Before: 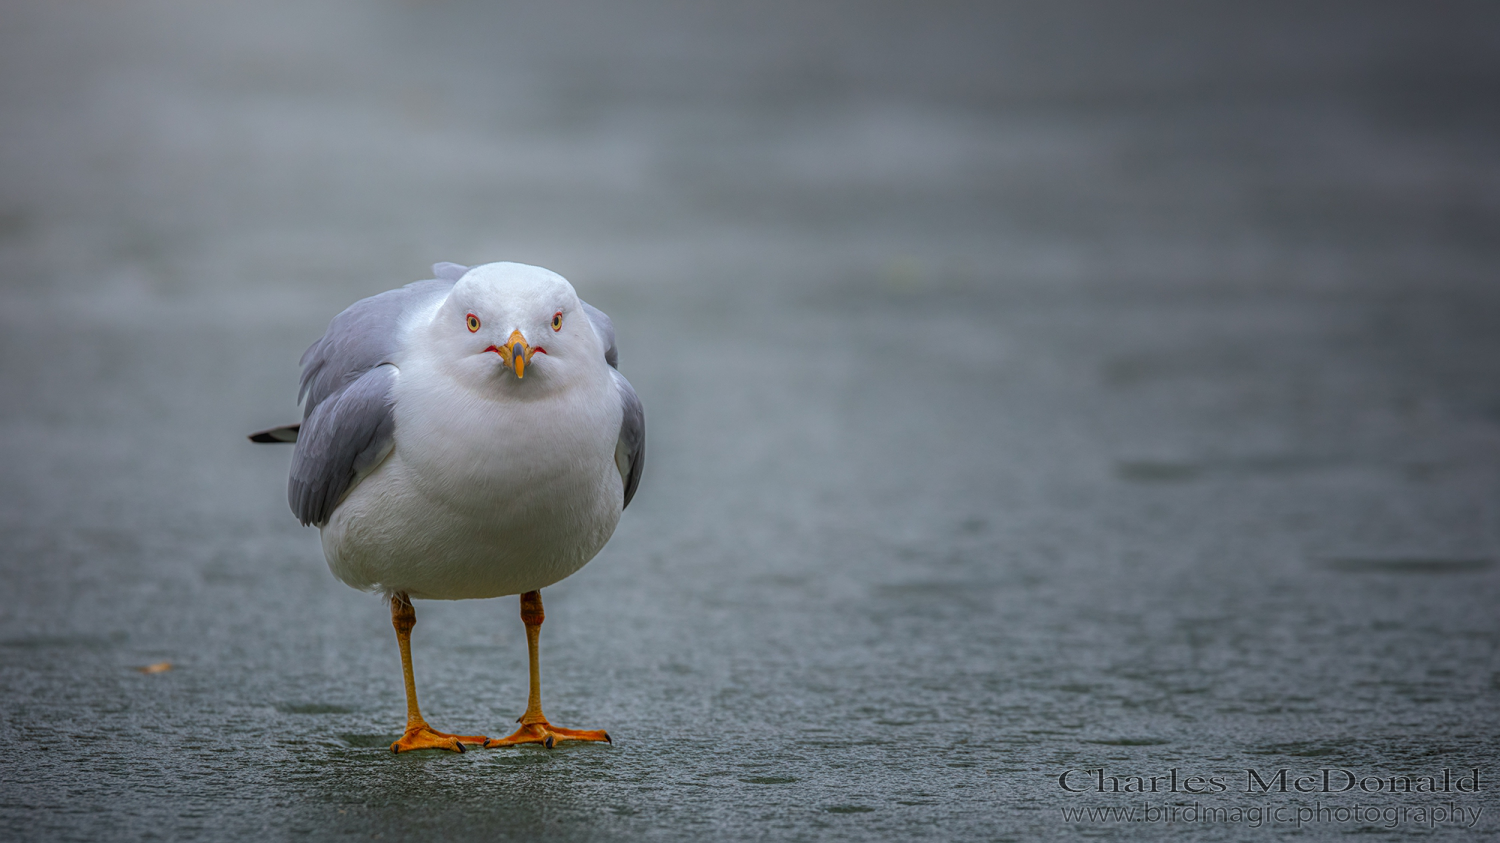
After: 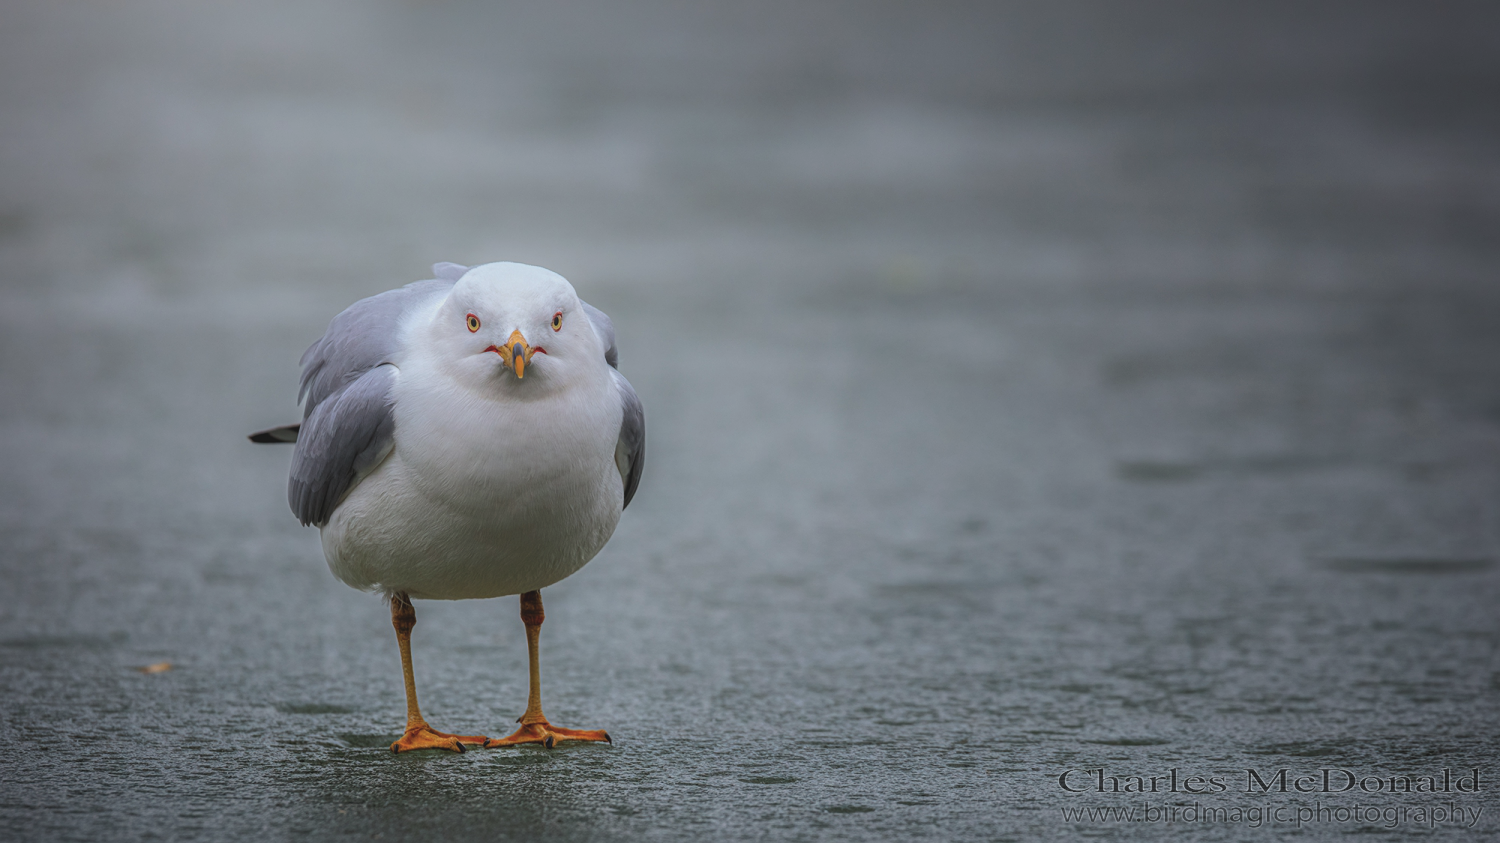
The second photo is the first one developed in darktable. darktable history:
tone curve: curves: ch0 [(0, 0) (0.003, 0.059) (0.011, 0.059) (0.025, 0.057) (0.044, 0.055) (0.069, 0.057) (0.1, 0.083) (0.136, 0.128) (0.177, 0.185) (0.224, 0.242) (0.277, 0.308) (0.335, 0.383) (0.399, 0.468) (0.468, 0.547) (0.543, 0.632) (0.623, 0.71) (0.709, 0.801) (0.801, 0.859) (0.898, 0.922) (1, 1)], color space Lab, independent channels, preserve colors none
exposure: black level correction -0.015, exposure -0.528 EV, compensate highlight preservation false
